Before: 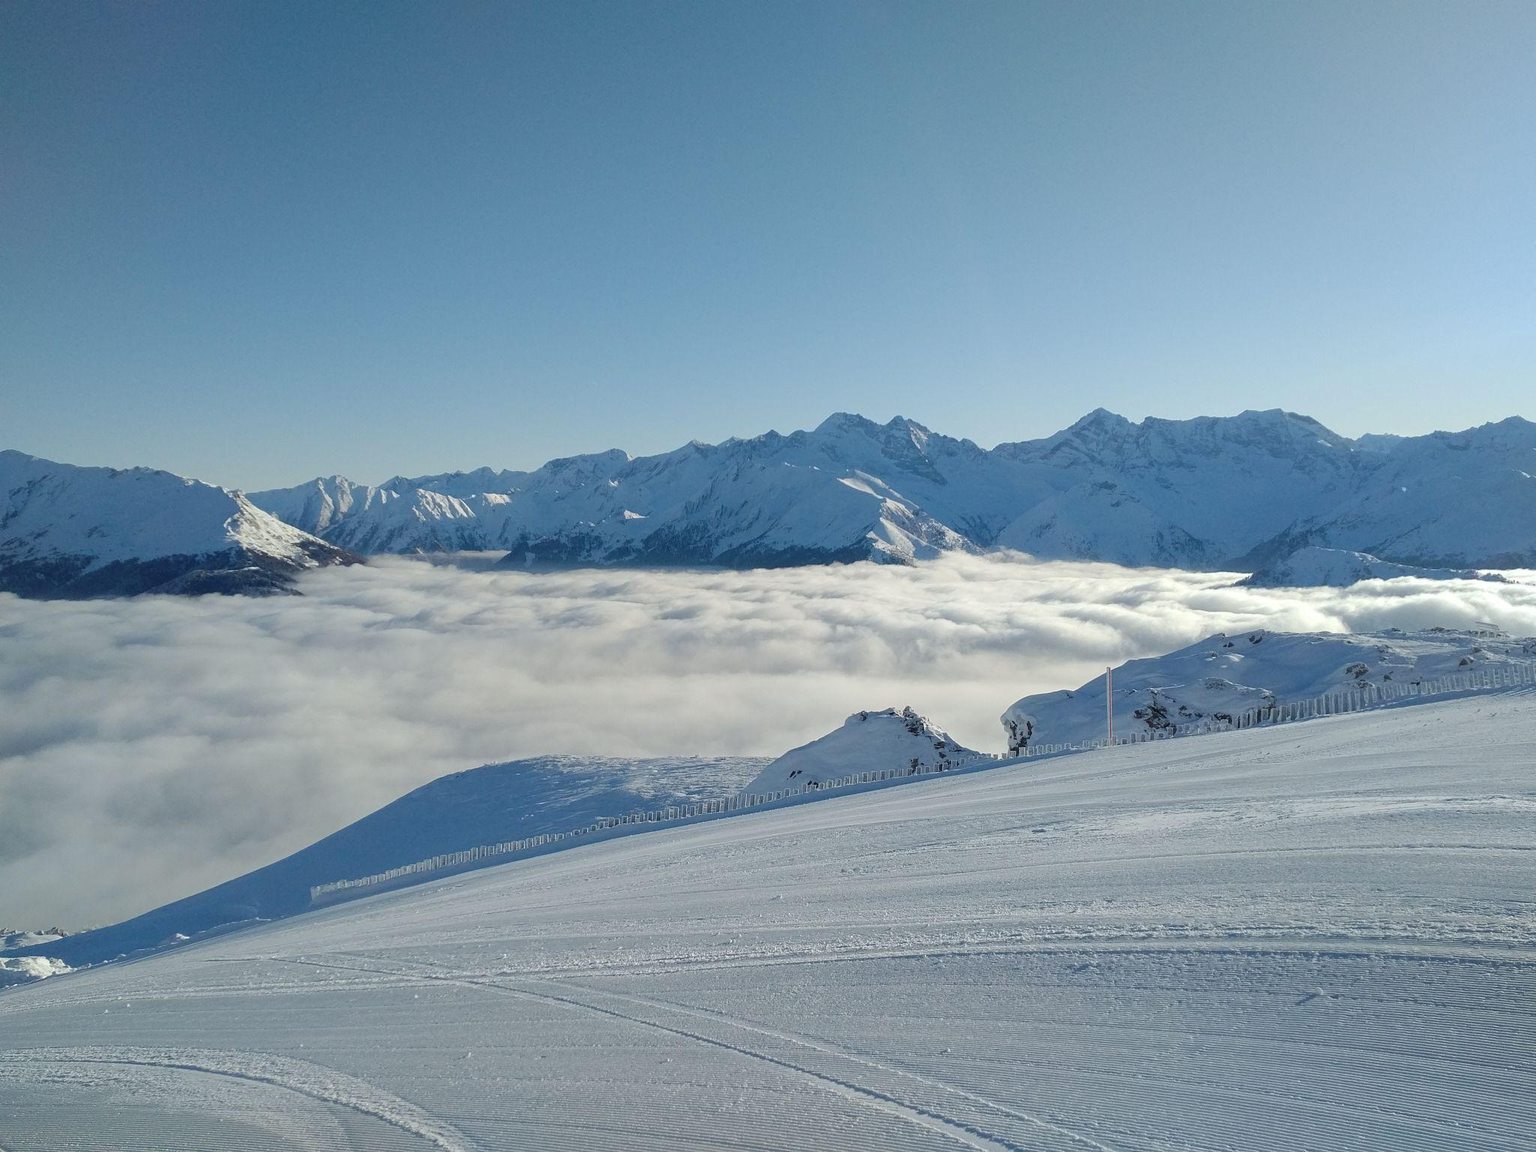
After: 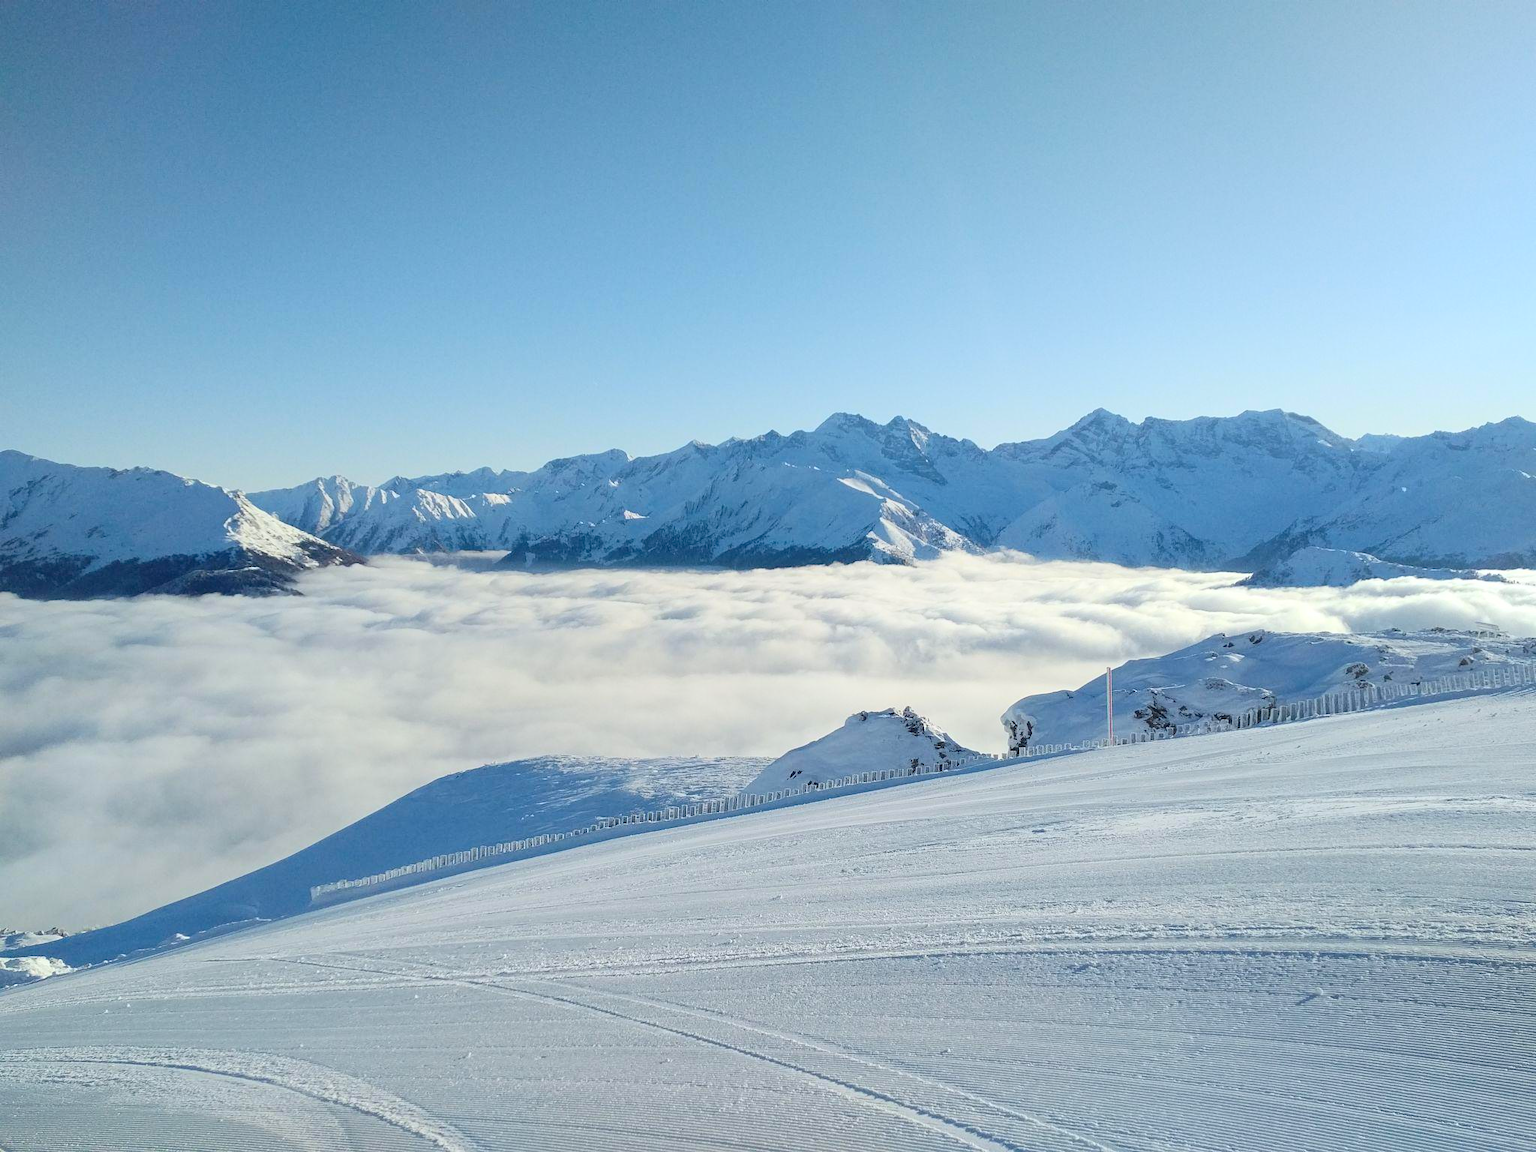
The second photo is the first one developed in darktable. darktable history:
contrast brightness saturation: contrast 0.205, brightness 0.16, saturation 0.223
